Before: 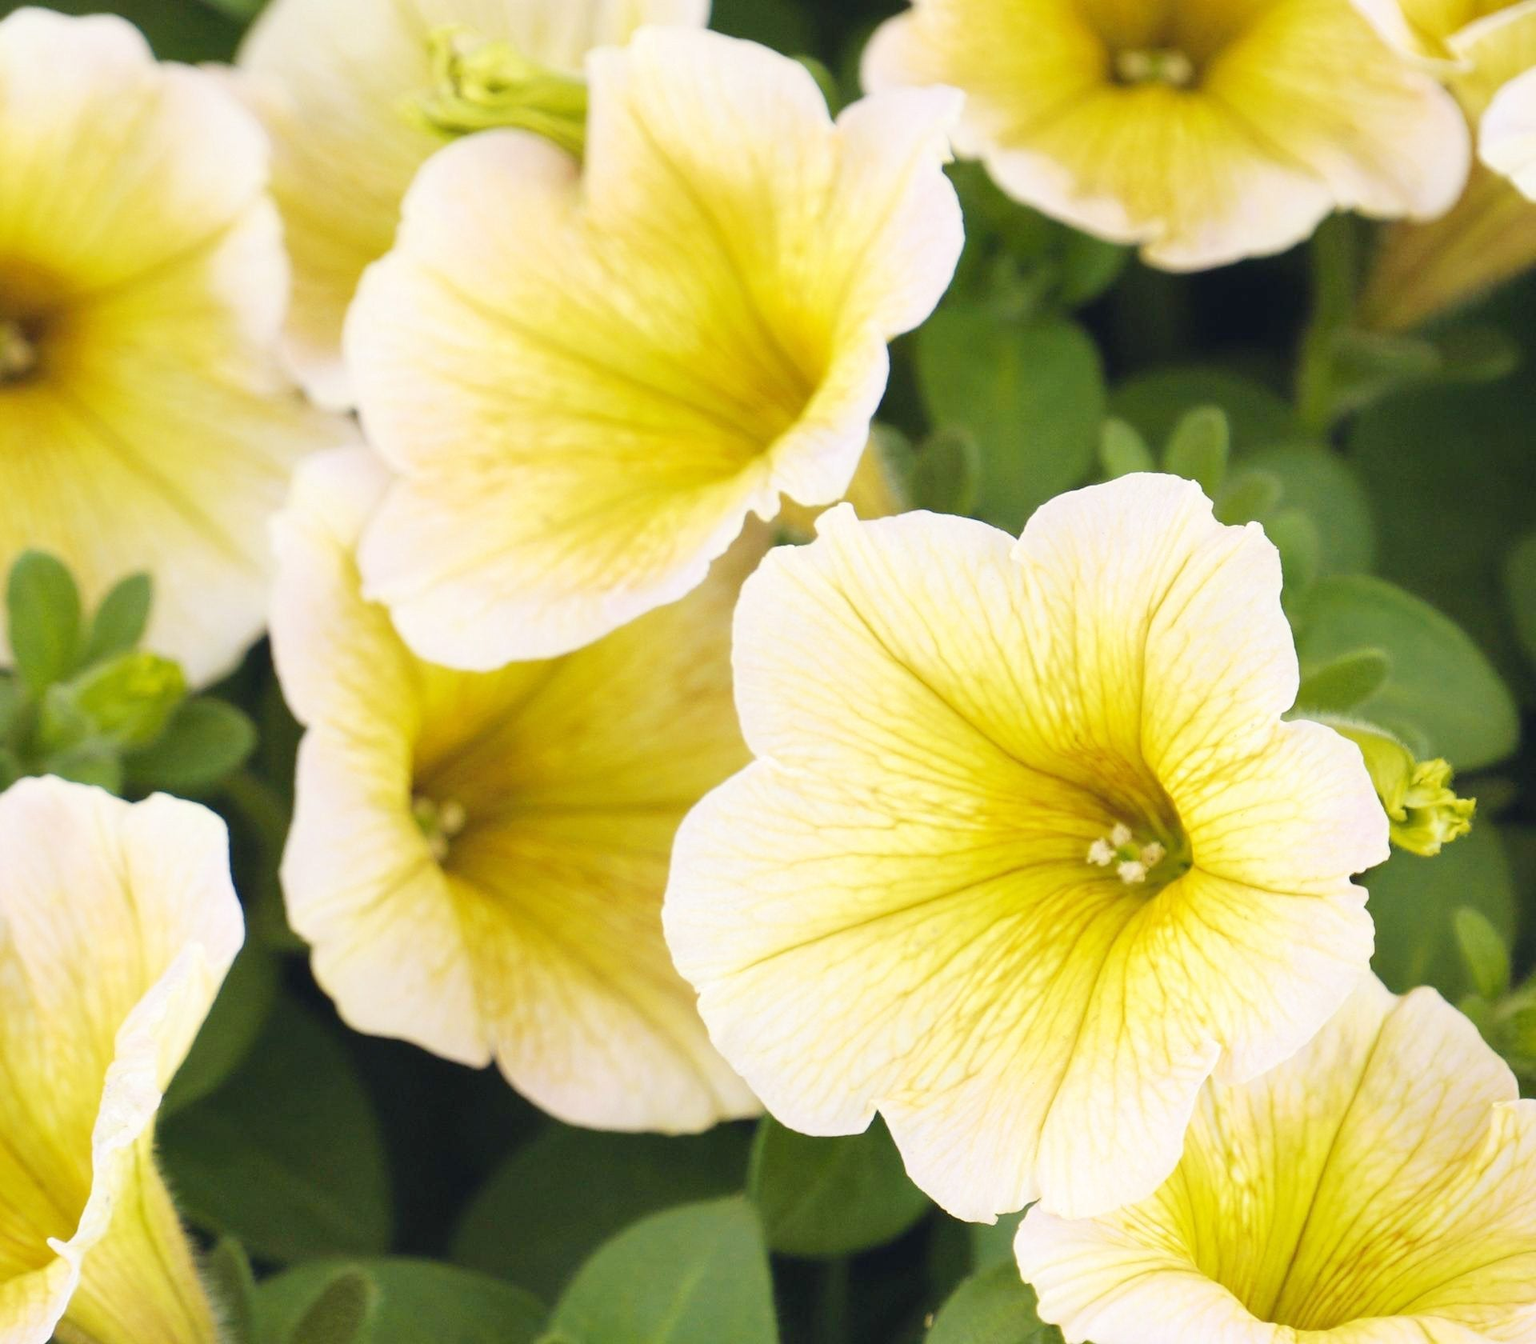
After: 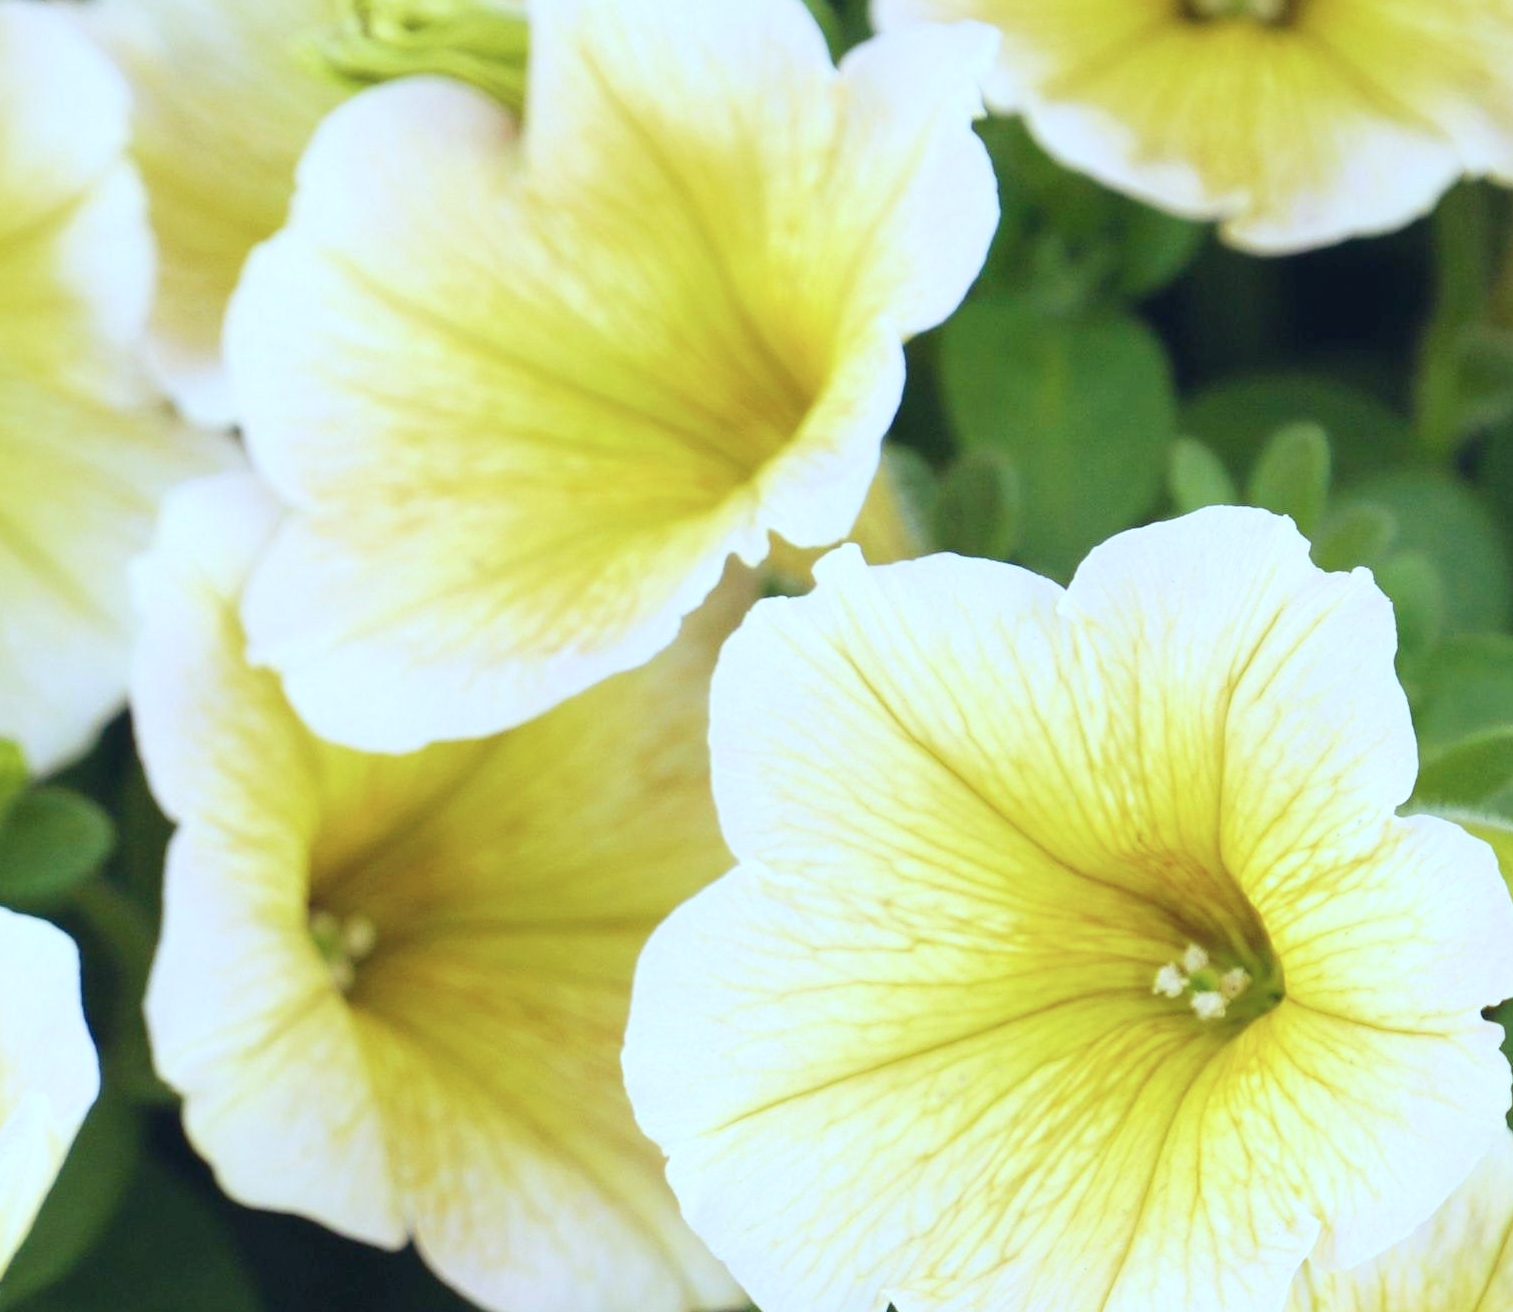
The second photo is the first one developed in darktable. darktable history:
crop and rotate: left 10.77%, top 5.1%, right 10.41%, bottom 16.76%
color calibration: illuminant as shot in camera, x 0.383, y 0.38, temperature 3949.15 K, gamut compression 1.66
white balance: red 1, blue 1
